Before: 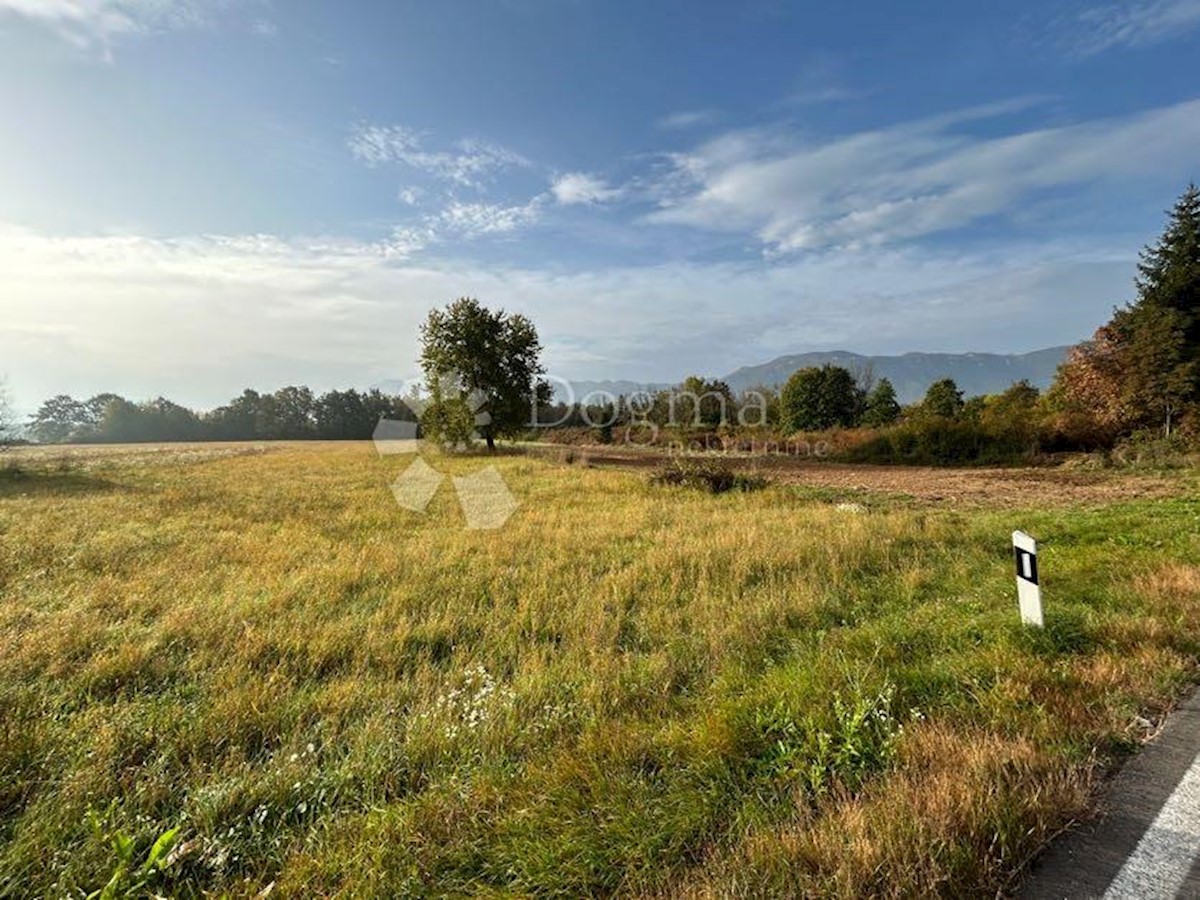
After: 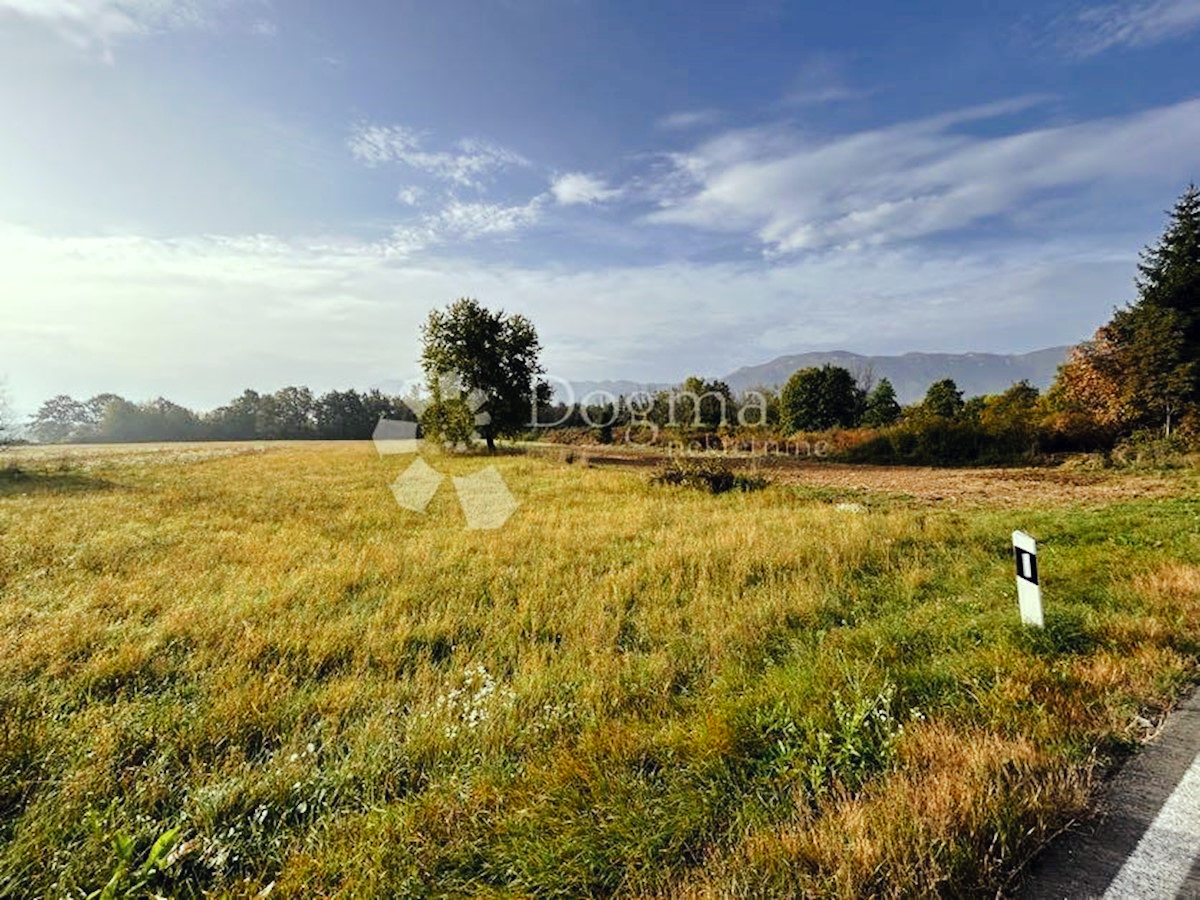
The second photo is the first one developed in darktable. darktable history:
tone curve: curves: ch0 [(0, 0) (0.003, 0.013) (0.011, 0.016) (0.025, 0.021) (0.044, 0.029) (0.069, 0.039) (0.1, 0.056) (0.136, 0.085) (0.177, 0.14) (0.224, 0.201) (0.277, 0.28) (0.335, 0.372) (0.399, 0.475) (0.468, 0.567) (0.543, 0.643) (0.623, 0.722) (0.709, 0.801) (0.801, 0.859) (0.898, 0.927) (1, 1)], preserve colors none
color look up table: target L [97.81, 85.46, 88.1, 86.78, 85.29, 71.28, 60.03, 53.77, 61.69, 43.94, 35.31, 21.19, 200.93, 73.45, 69.27, 65.06, 63.15, 55.3, 58.75, 48.67, 48.57, 39.63, 30.22, 23.1, 23.29, 94.34, 80.31, 76.22, 66.06, 54.27, 56.7, 60.25, 48.25, 40.74, 34.44, 37.46, 32.26, 37.34, 28.84, 19.05, 10.47, 4.777, 1.258, 88.47, 72.9, 63.83, 62.34, 41.09, 40.18], target a [-15.02, -28.34, -12.21, -41.75, -56.18, -57.85, -31.89, -51, -21.2, -14.13, -26.29, -19.43, 0, 25.98, 18.12, 9.552, 42.52, 8.482, 6.122, 67.16, 33.84, 49.08, 3.219, 10.96, 32.39, -5.26, 20.91, 47.72, 27.3, 9.229, 49.46, 81.04, 52.67, 20.6, 1.87, 30.5, 19.73, 55.25, 29.21, 32.31, 23.46, 26.74, 6.491, -42.71, -32.45, -12.39, -16.86, -12.22, -17.81], target b [31.21, 38.96, 80.09, 68.89, -2.16, 23.39, 31.17, 42.49, 10.05, 36.1, 25.47, 17.07, -0.001, 28.27, 52.28, 61.88, 14.26, 32.46, 4.108, 34.56, 41.85, 13.44, 9.282, 26.69, 23.87, 1.043, -20.77, -34.67, -4.436, -38.84, -7.972, -58.83, -34.69, -72.24, -36.65, -48.9, -23.18, -47.29, -4.963, -54.22, -4.93, -35.02, -7.748, -10.2, -26.46, -15.83, -43.59, -25.13, -8.832], num patches 49
